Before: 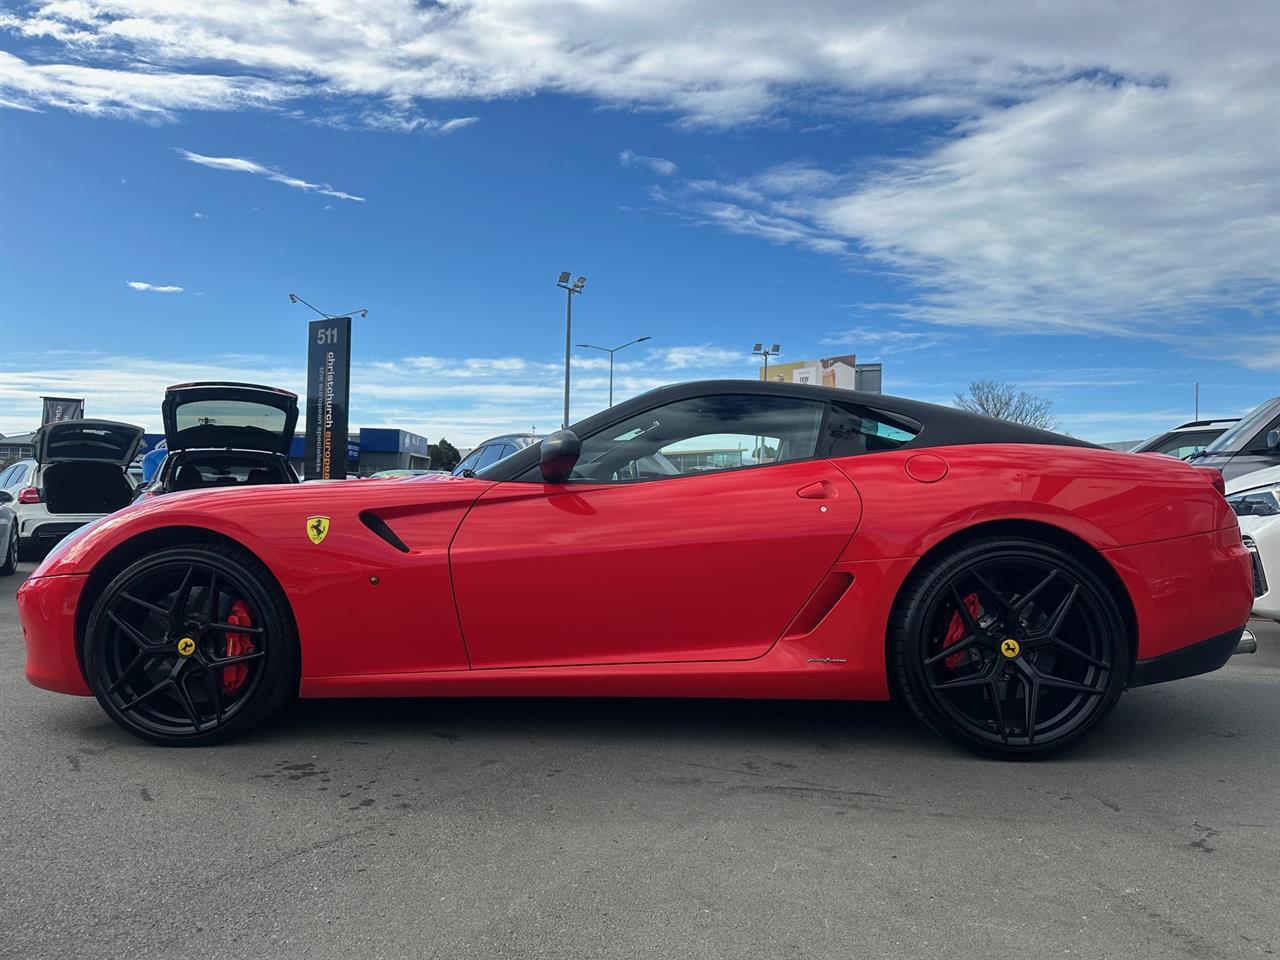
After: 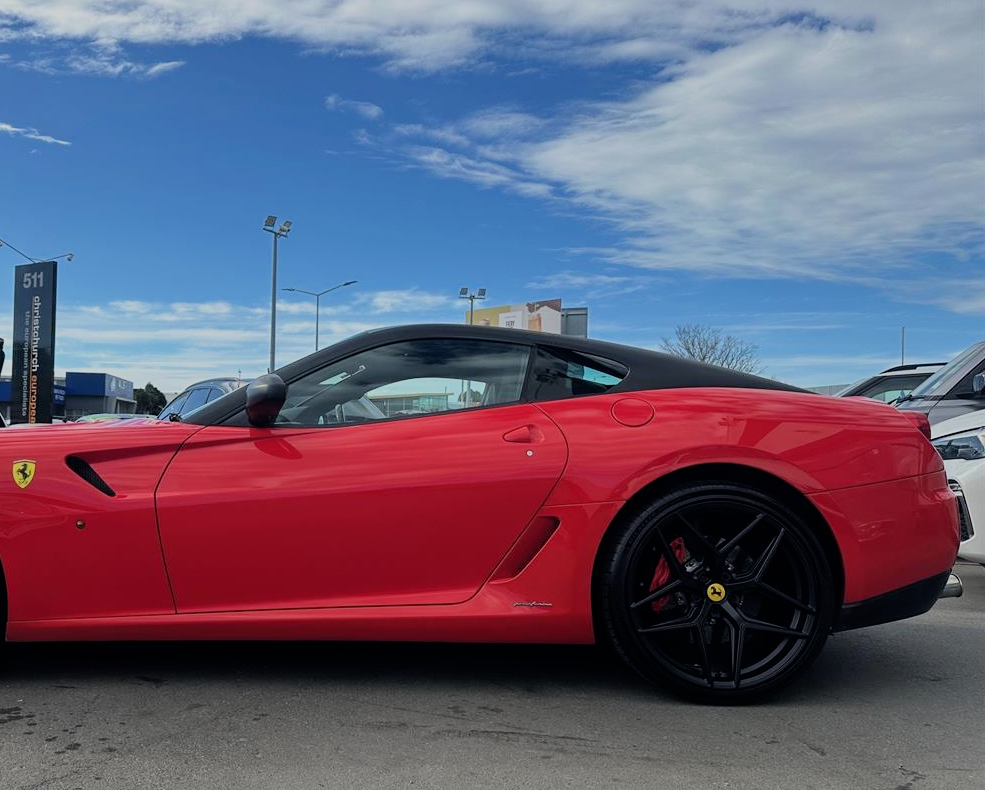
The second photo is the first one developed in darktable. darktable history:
filmic rgb: black relative exposure -7.65 EV, white relative exposure 4.56 EV, hardness 3.61, color science v6 (2022)
crop: left 23.033%, top 5.862%, bottom 11.793%
